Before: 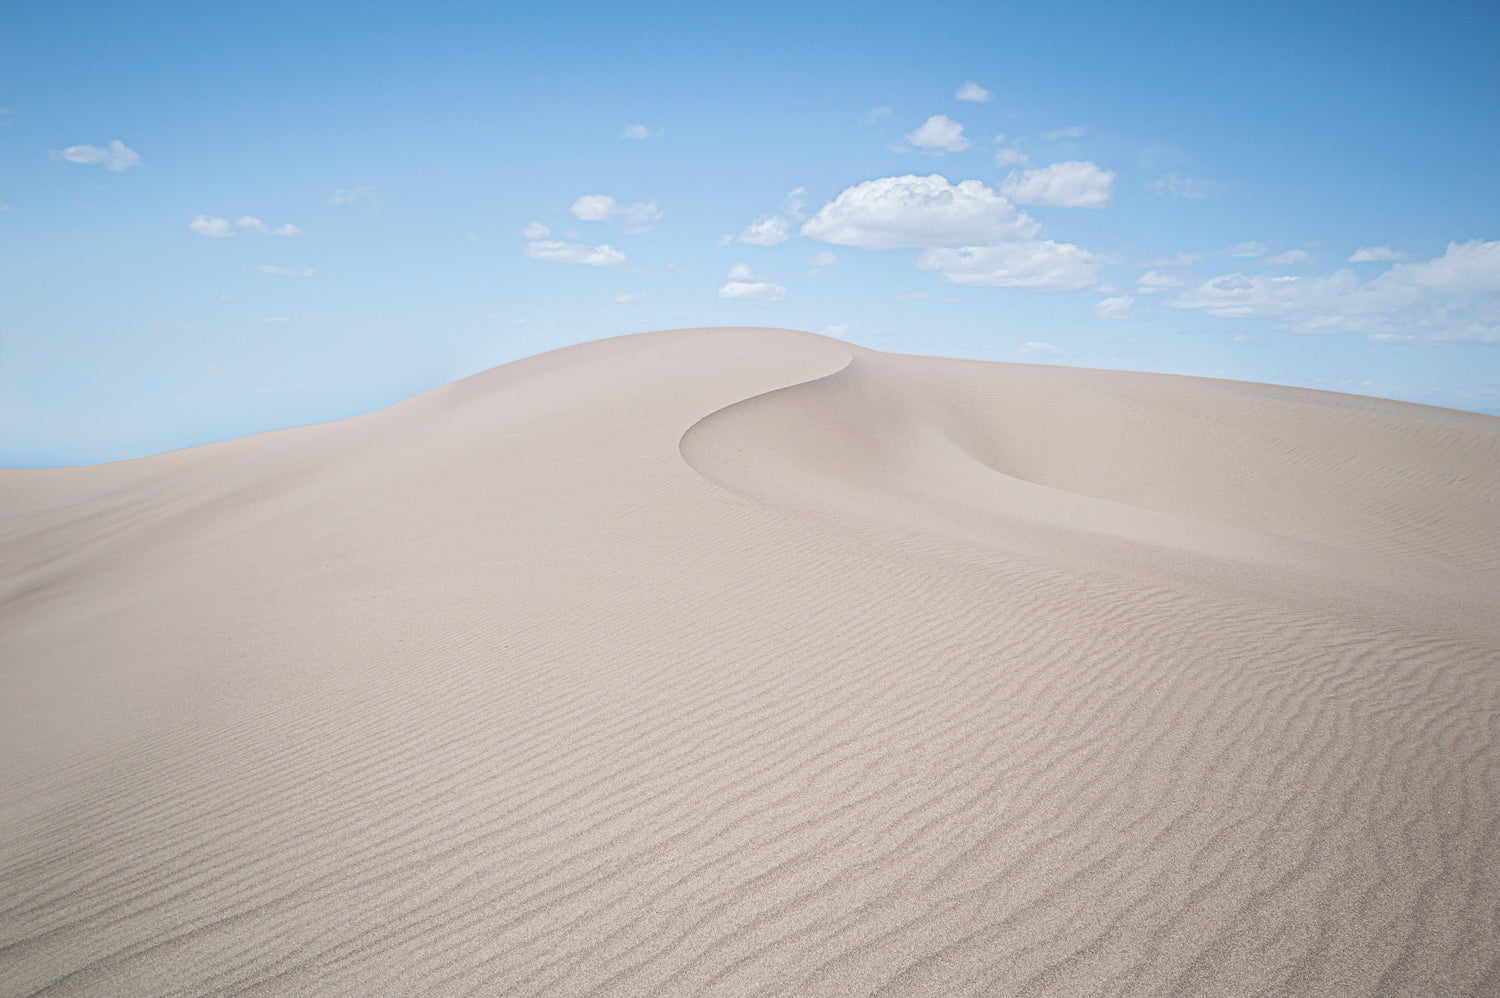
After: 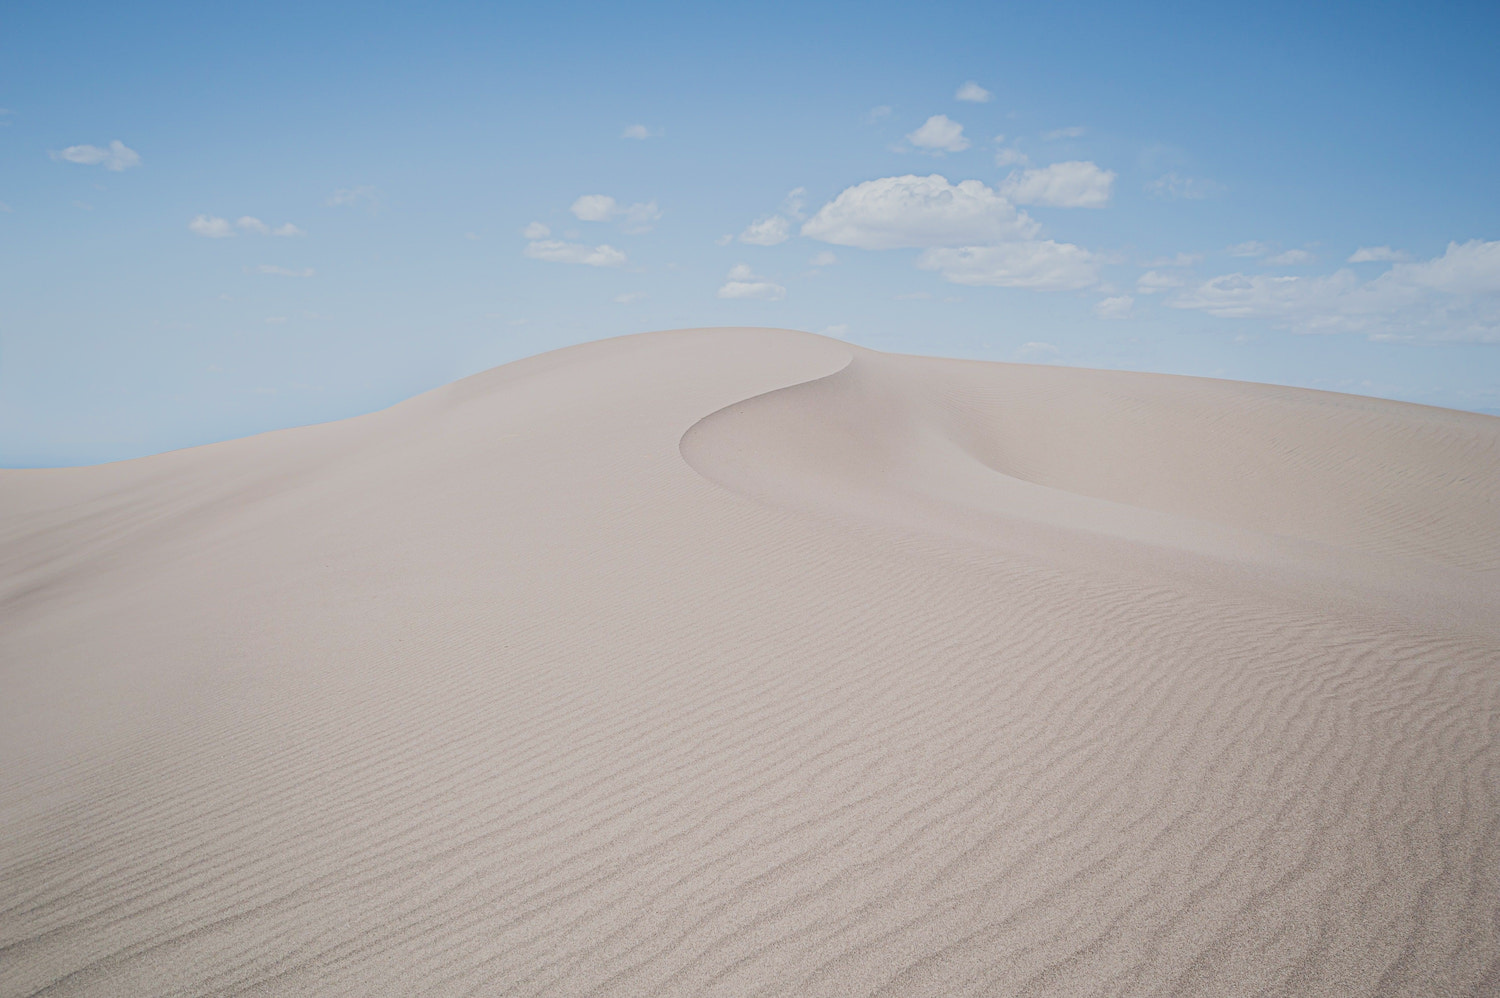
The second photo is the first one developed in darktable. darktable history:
filmic rgb: black relative exposure -7.65 EV, white relative exposure 4.56 EV, hardness 3.61, contrast 1.05
exposure: compensate highlight preservation false
